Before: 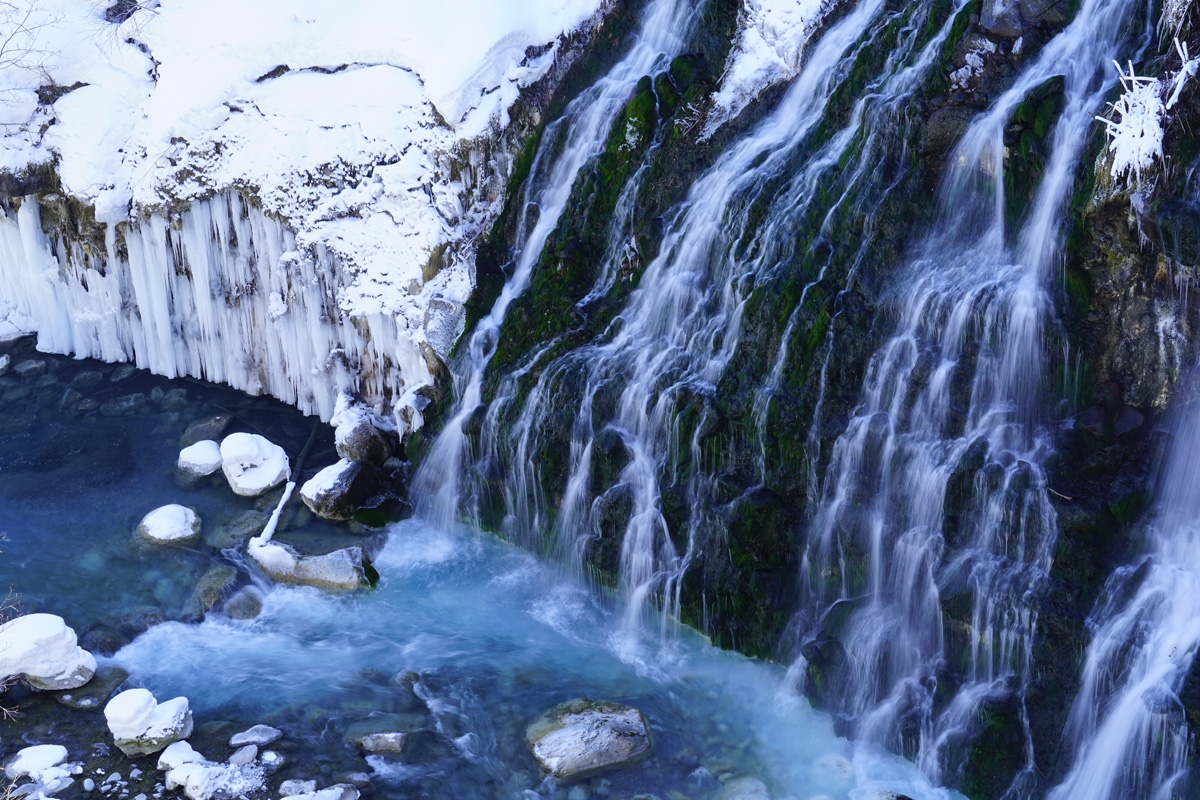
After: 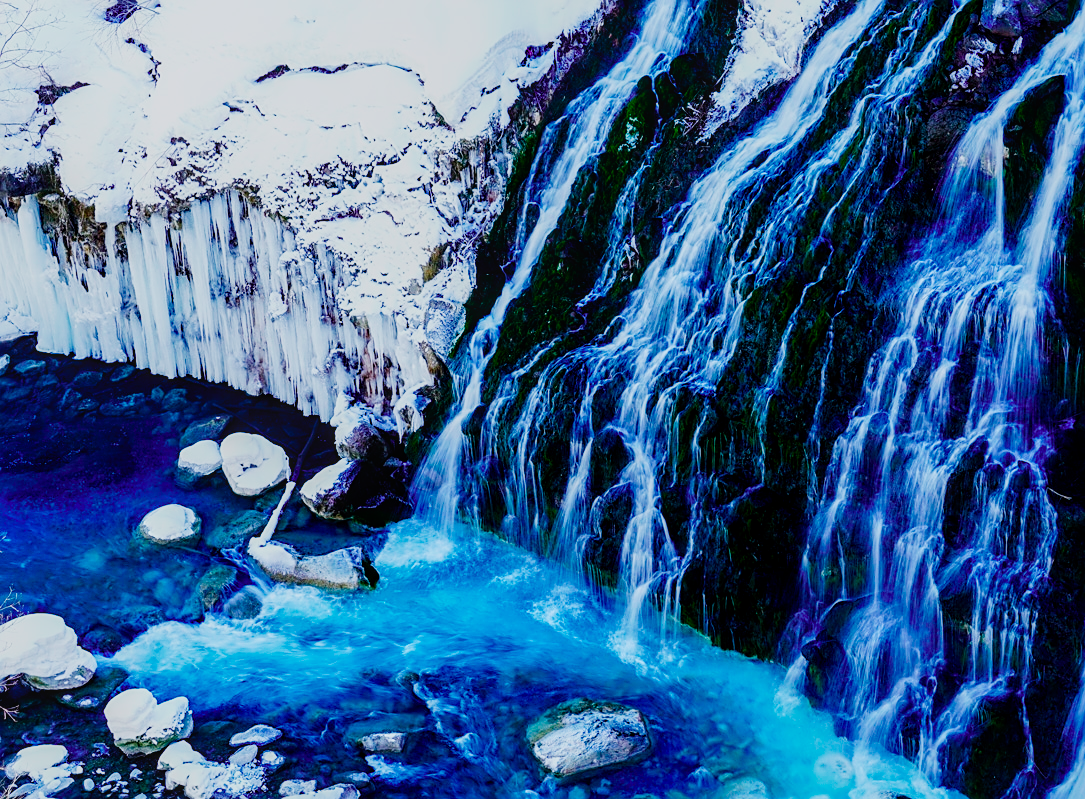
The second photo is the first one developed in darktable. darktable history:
sigmoid: contrast 1.7, skew -0.2, preserve hue 0%, red attenuation 0.1, red rotation 0.035, green attenuation 0.1, green rotation -0.017, blue attenuation 0.15, blue rotation -0.052, base primaries Rec2020
color contrast: green-magenta contrast 1.73, blue-yellow contrast 1.15
color balance rgb: perceptual saturation grading › global saturation 35%, perceptual saturation grading › highlights -25%, perceptual saturation grading › shadows 50%
crop: right 9.509%, bottom 0.031%
local contrast: on, module defaults
sharpen: on, module defaults
